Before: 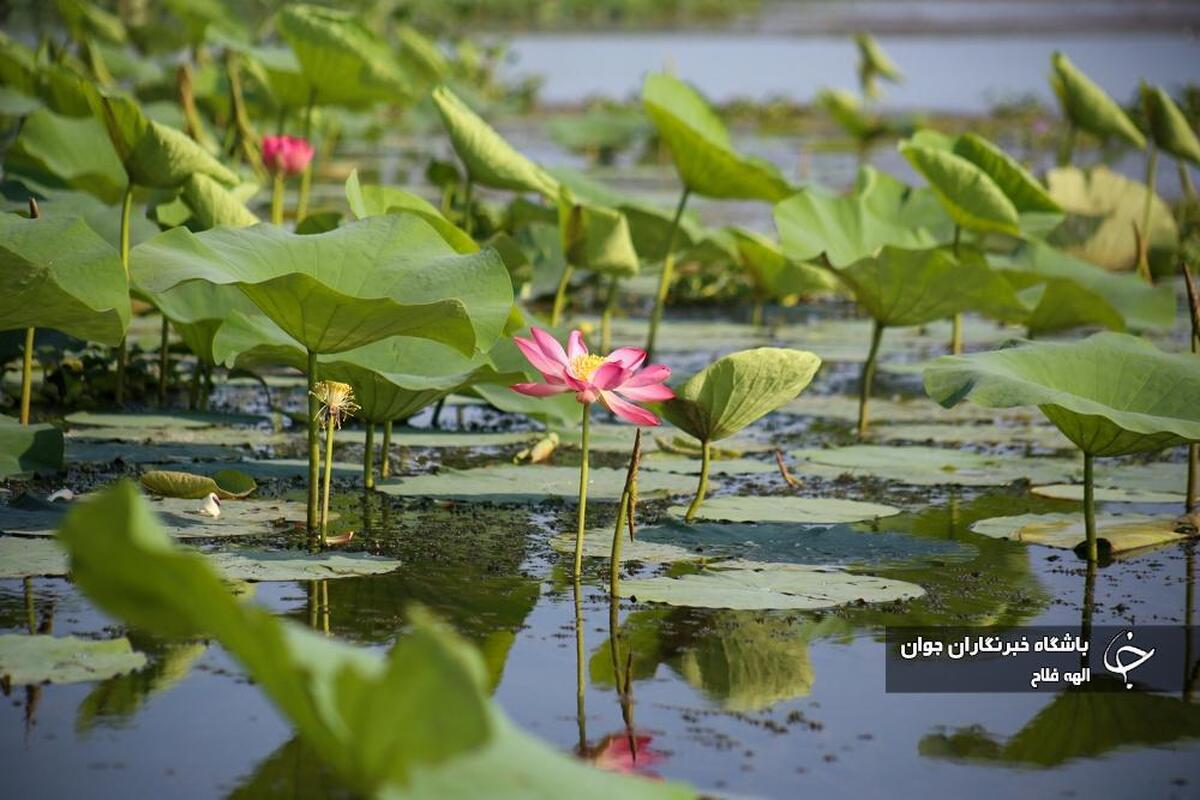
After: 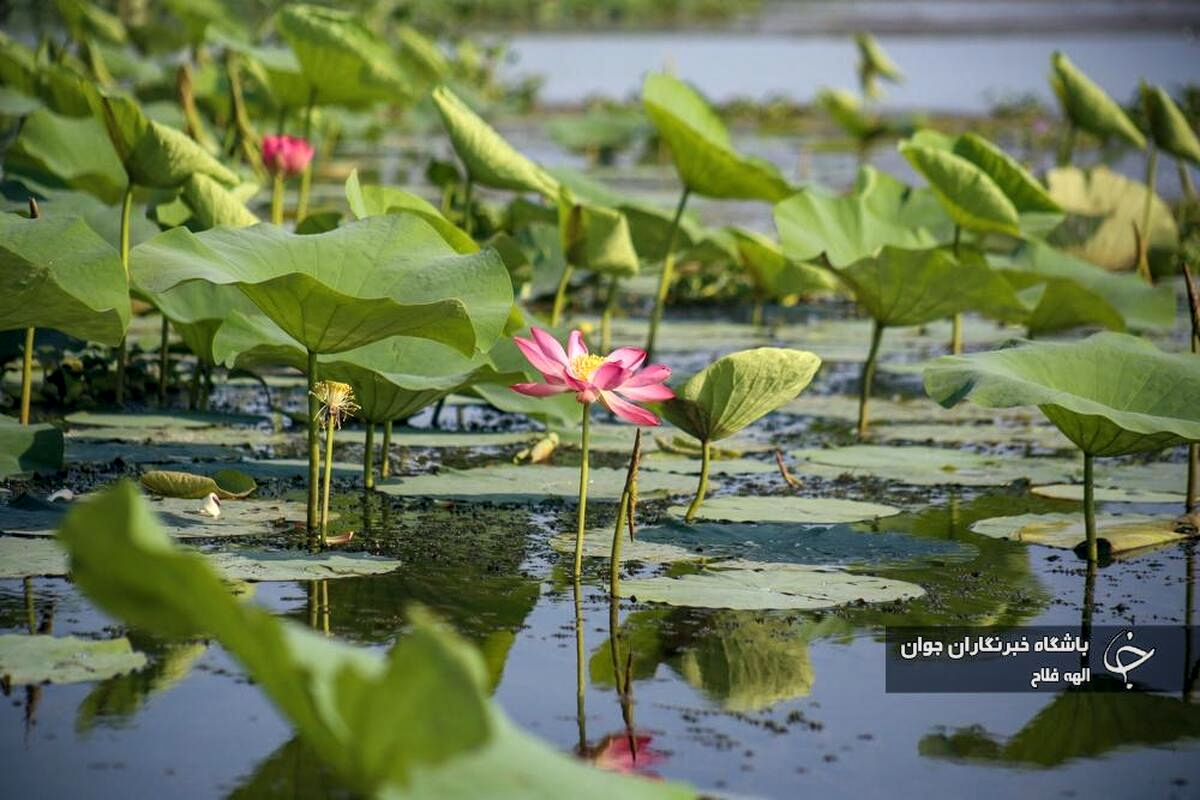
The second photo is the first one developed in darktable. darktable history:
color correction: highlights a* 0.2, highlights b* 2.72, shadows a* -1.36, shadows b* -4.59
local contrast: on, module defaults
